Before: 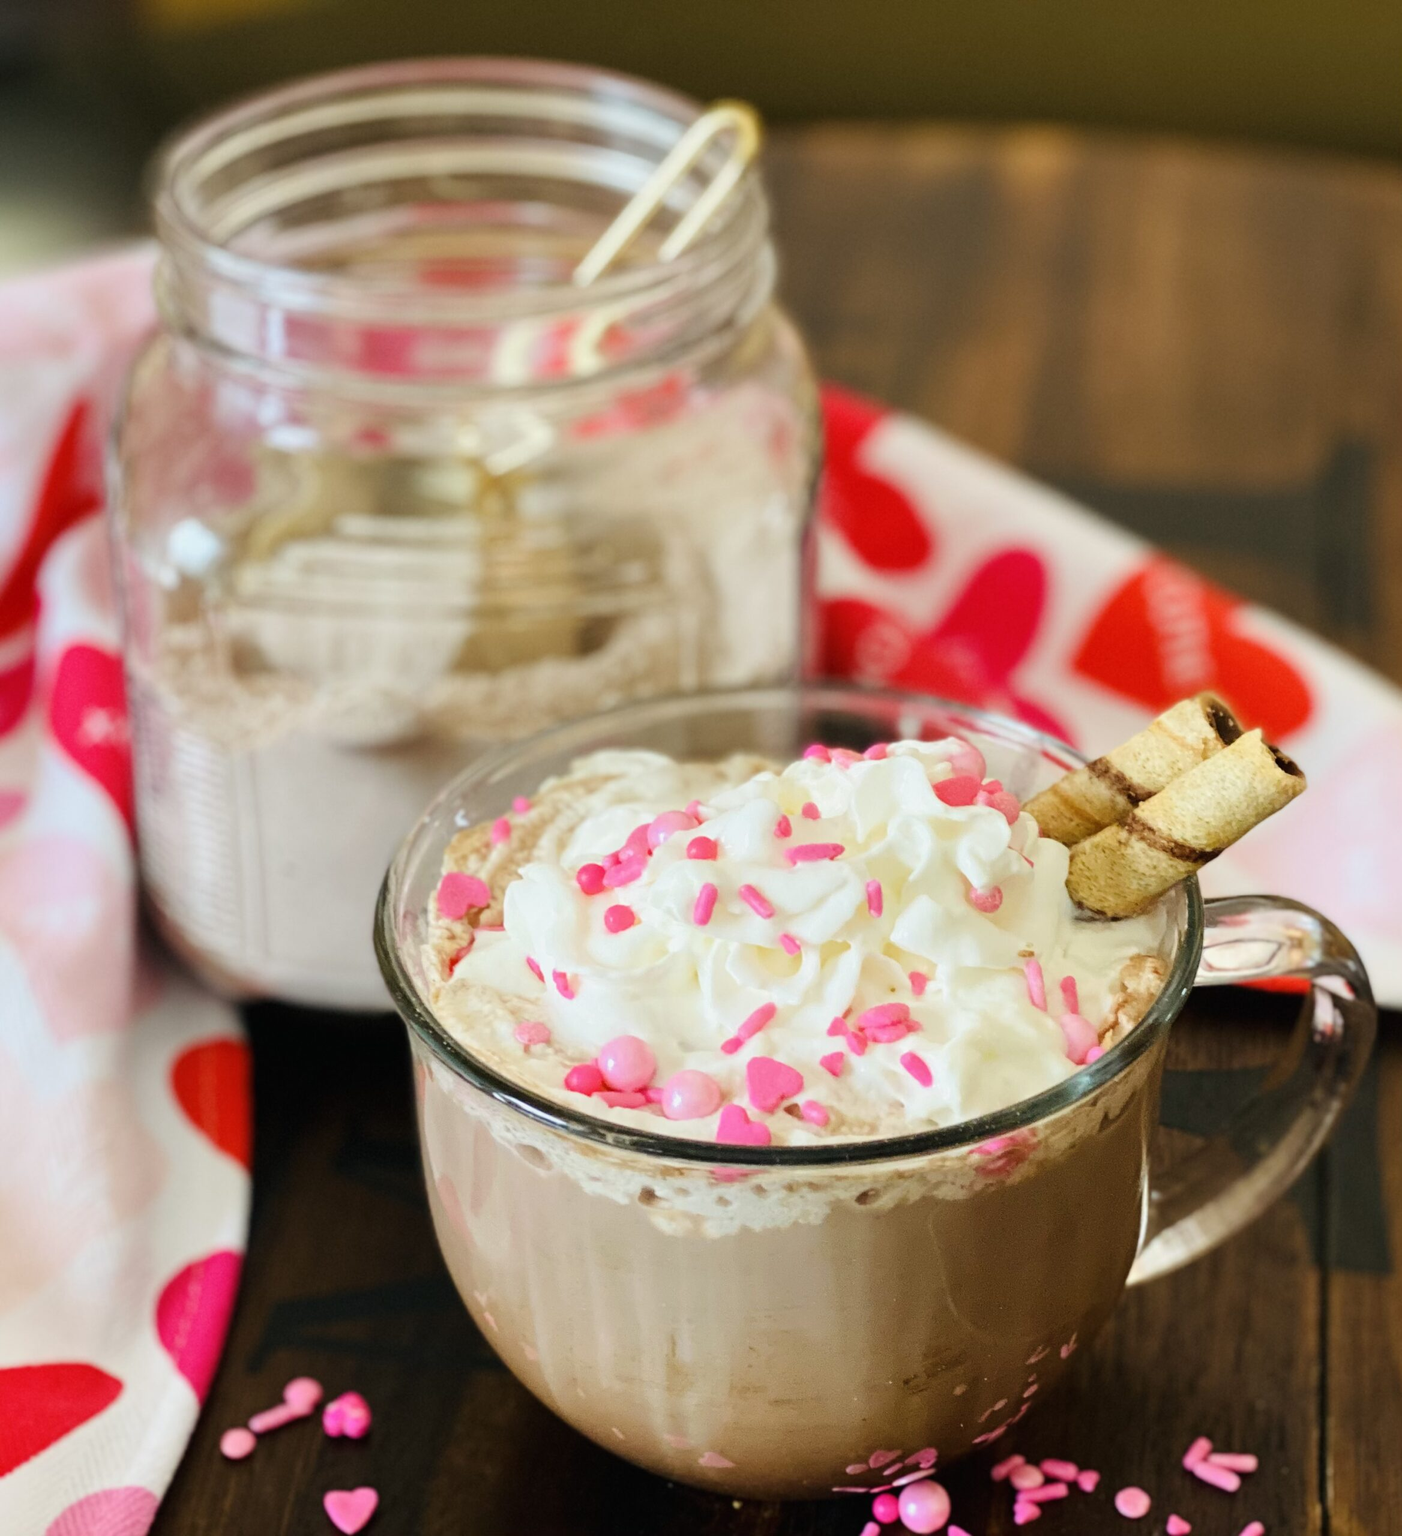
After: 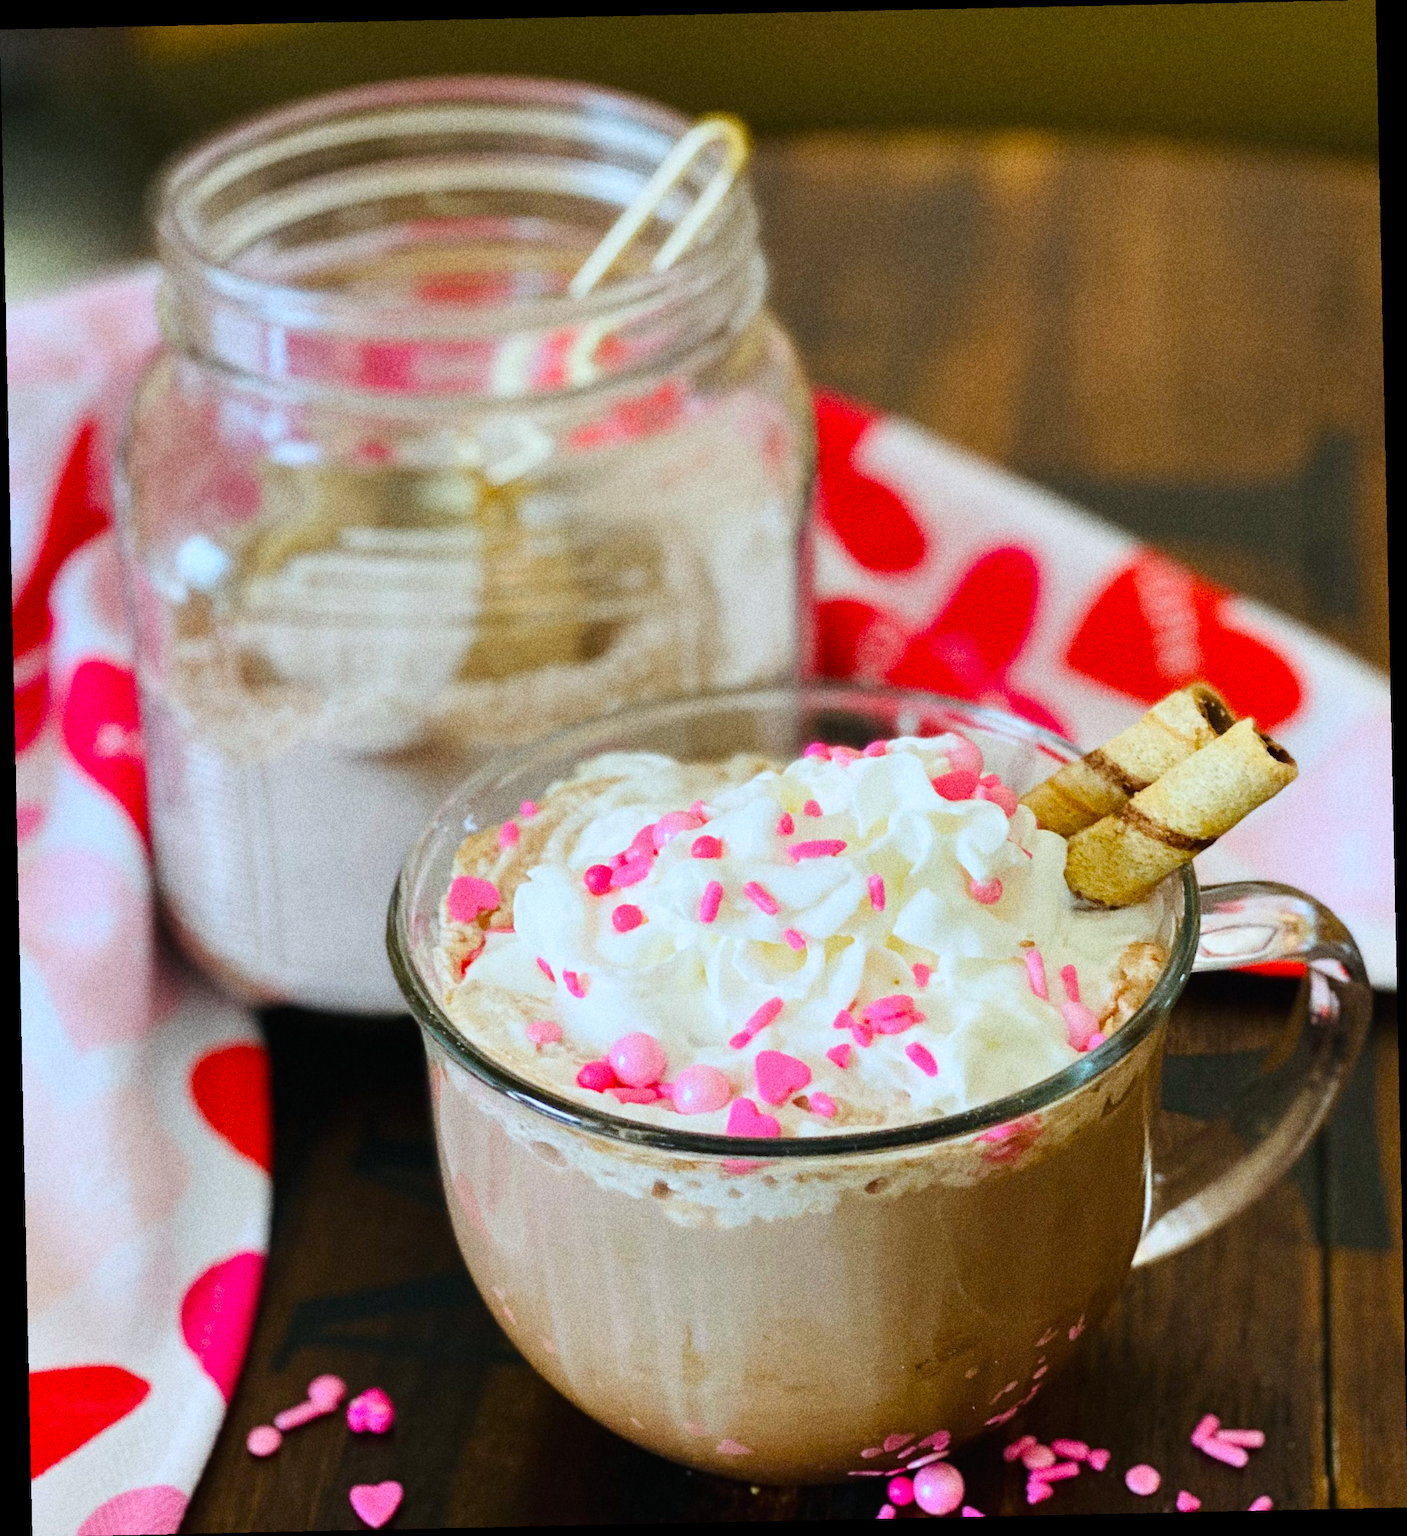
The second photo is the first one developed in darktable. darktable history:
white balance: red 0.954, blue 1.079
color balance: output saturation 110%
grain: coarseness 11.82 ISO, strength 36.67%, mid-tones bias 74.17%
rotate and perspective: rotation -1.24°, automatic cropping off
